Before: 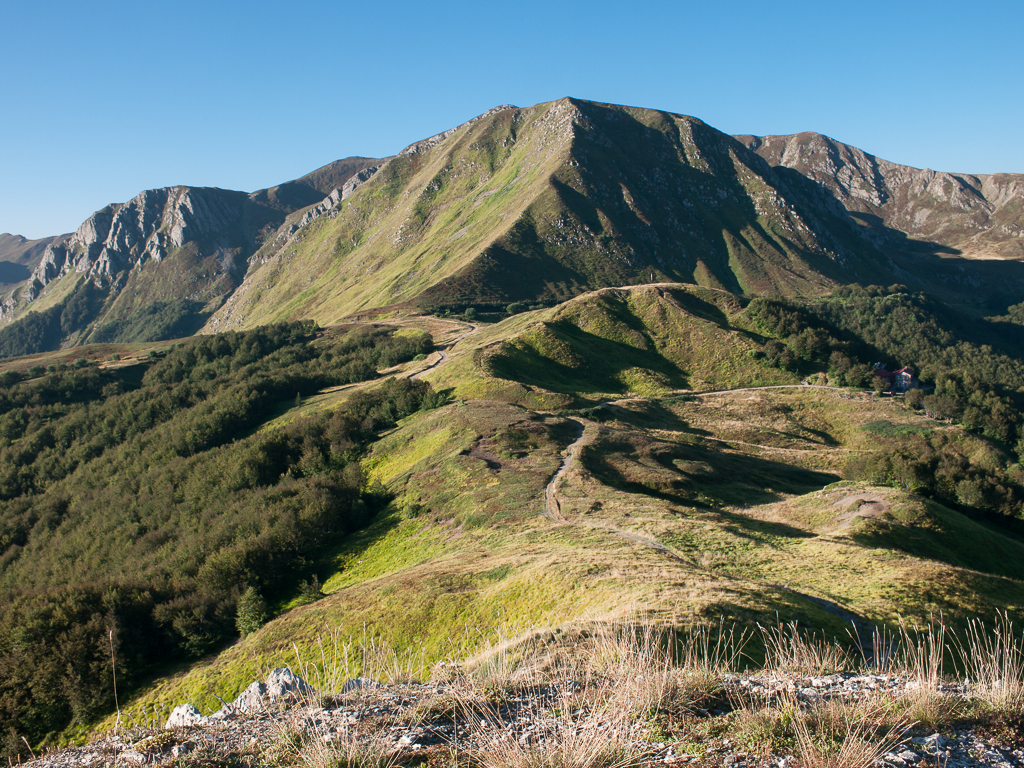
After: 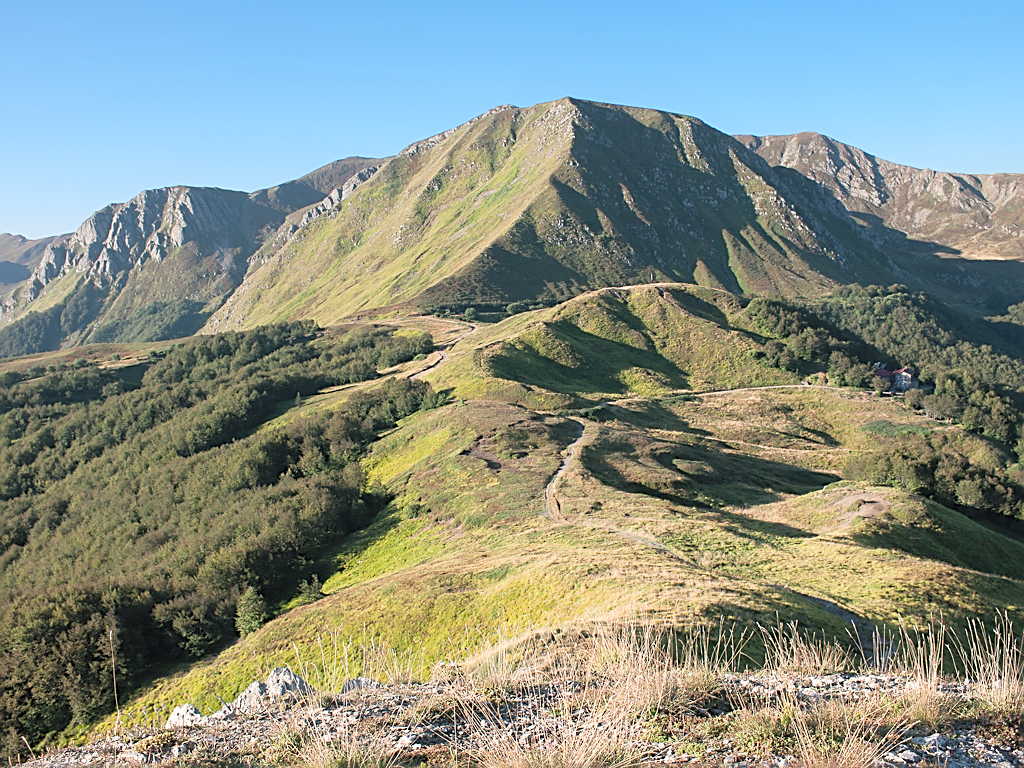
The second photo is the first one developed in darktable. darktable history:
sharpen: amount 0.6
contrast brightness saturation: brightness 0.28
